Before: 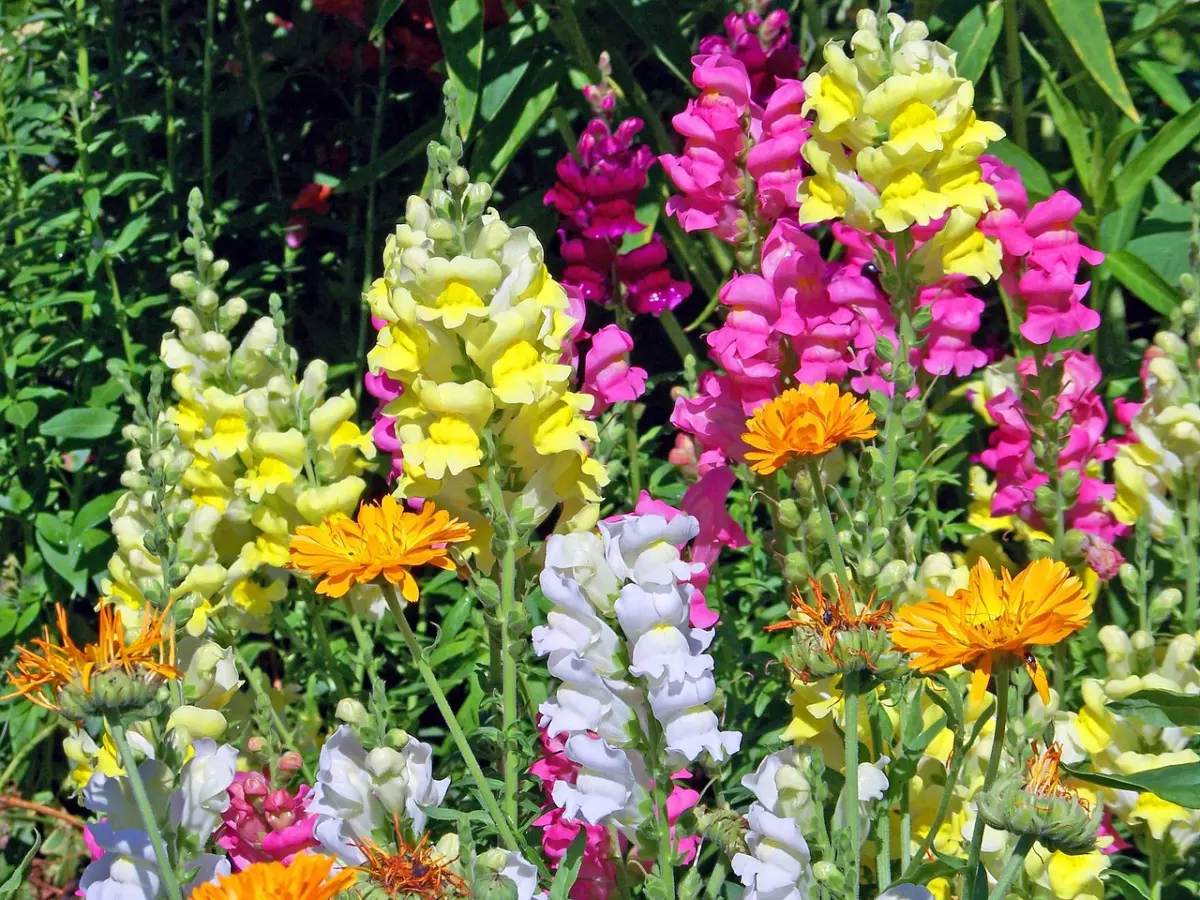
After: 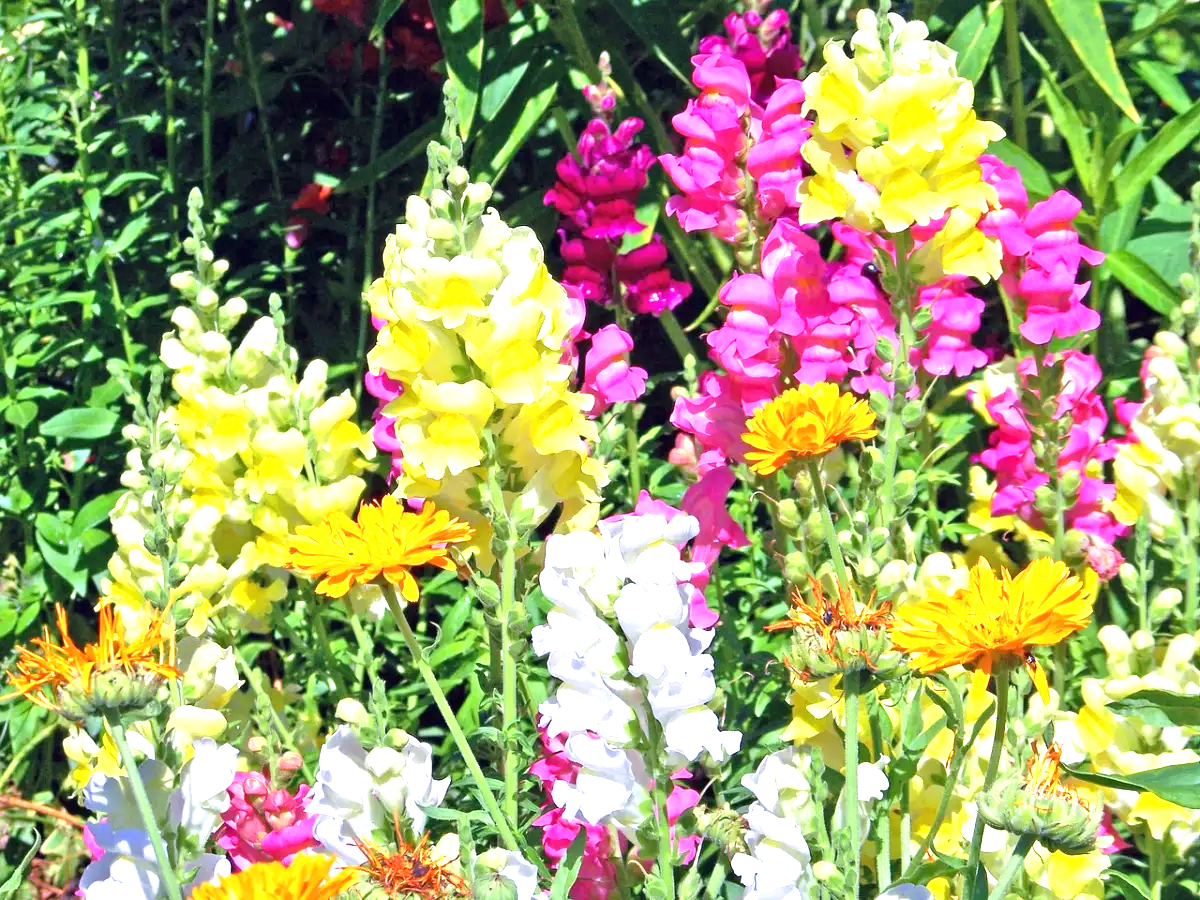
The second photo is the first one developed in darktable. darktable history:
exposure: black level correction 0, exposure 1.2 EV, compensate exposure bias true, compensate highlight preservation false
rgb levels: preserve colors max RGB
